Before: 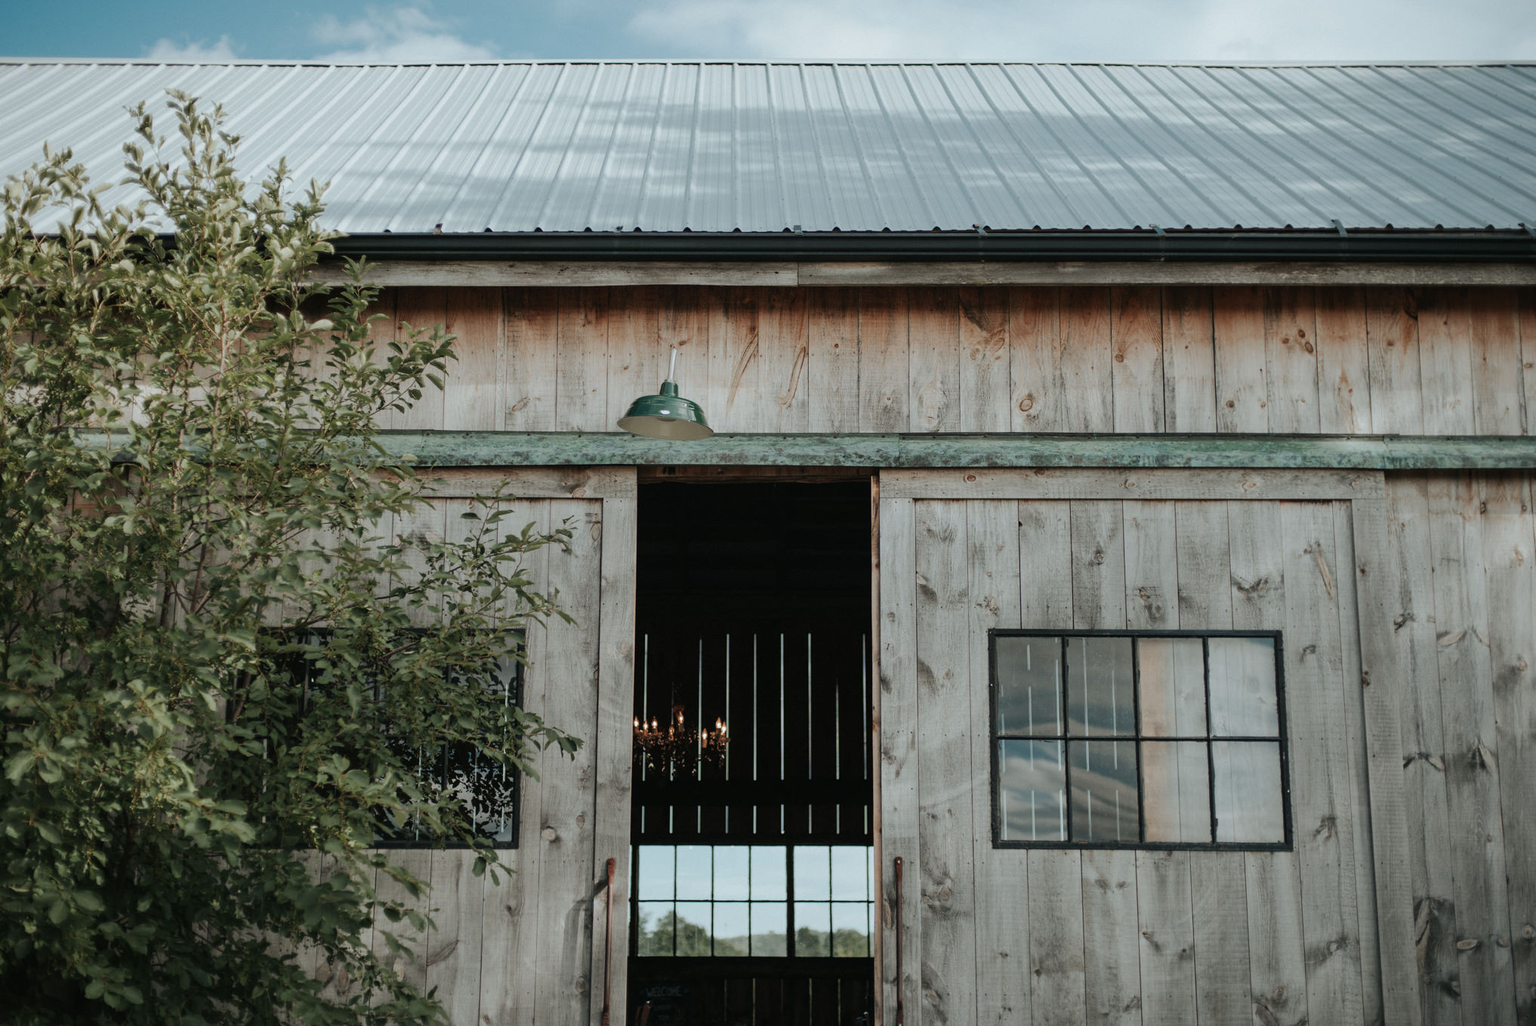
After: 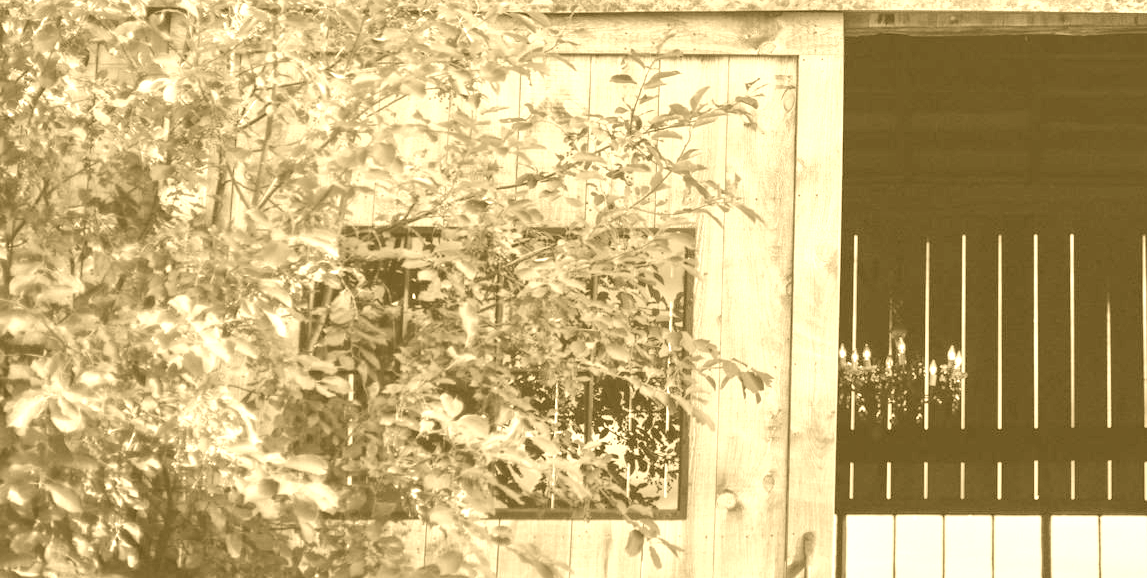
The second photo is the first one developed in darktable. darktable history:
colorize: hue 36°, source mix 100%
tone equalizer: -8 EV 2 EV, -7 EV 2 EV, -6 EV 2 EV, -5 EV 2 EV, -4 EV 2 EV, -3 EV 1.5 EV, -2 EV 1 EV, -1 EV 0.5 EV
crop: top 44.483%, right 43.593%, bottom 12.892%
